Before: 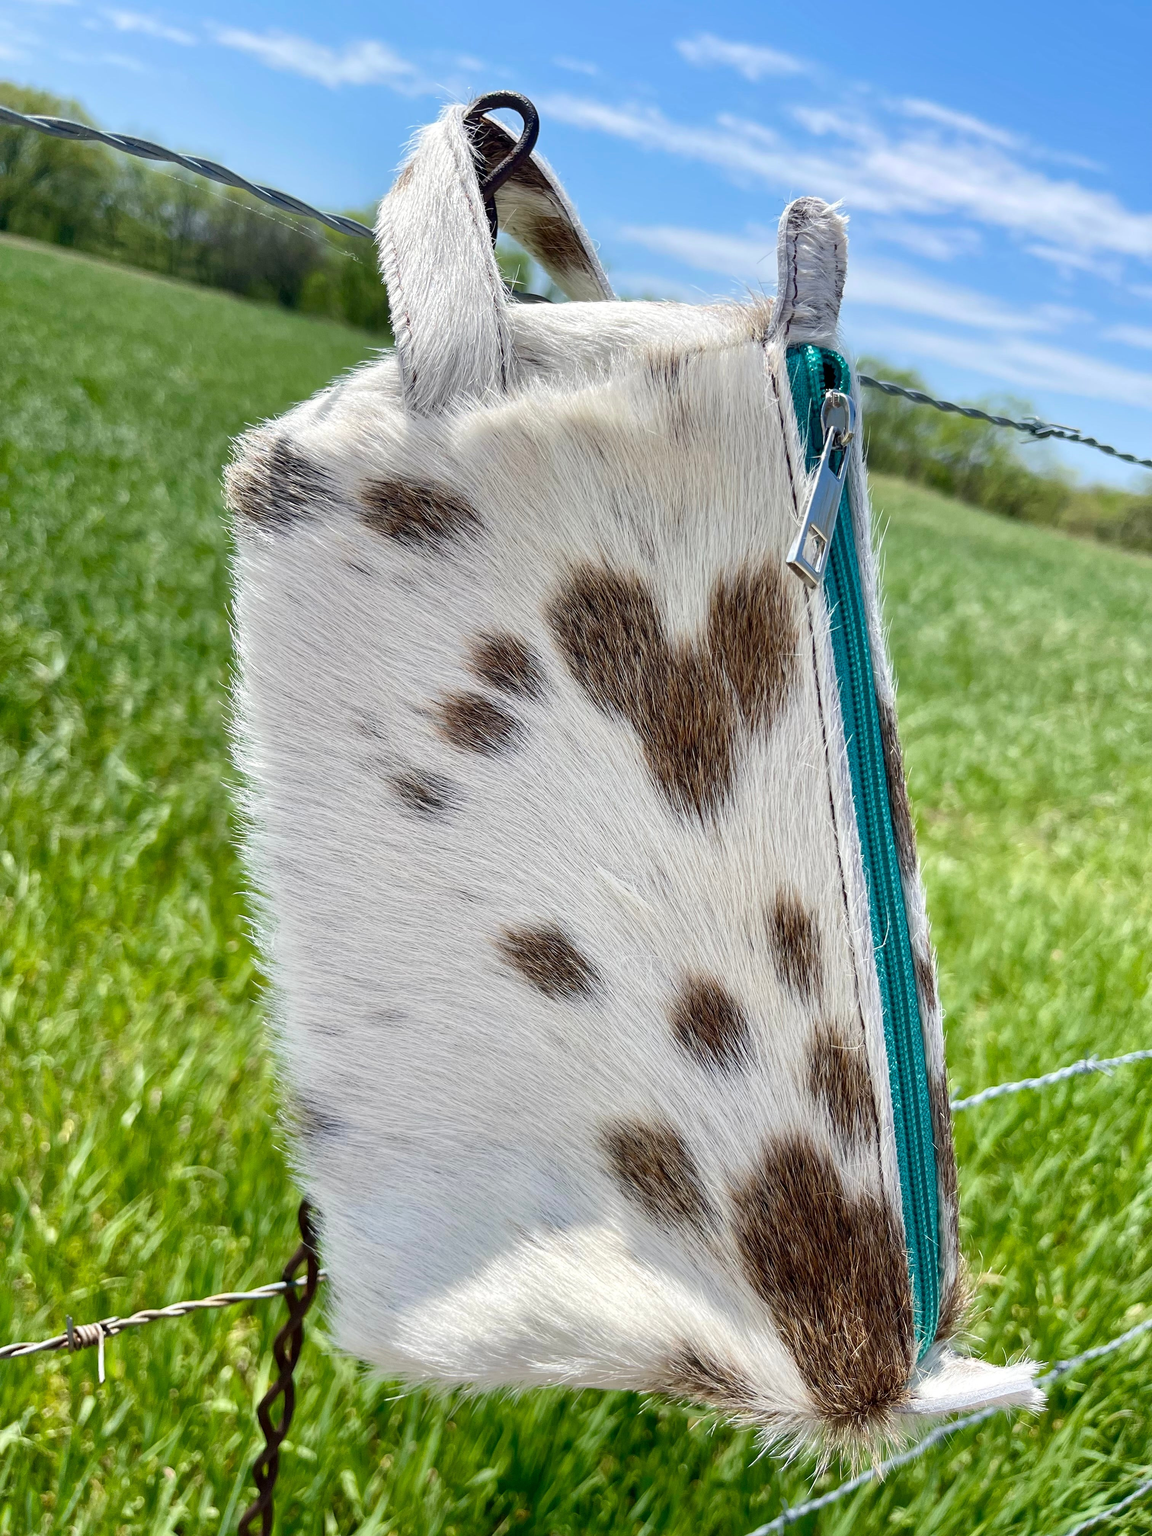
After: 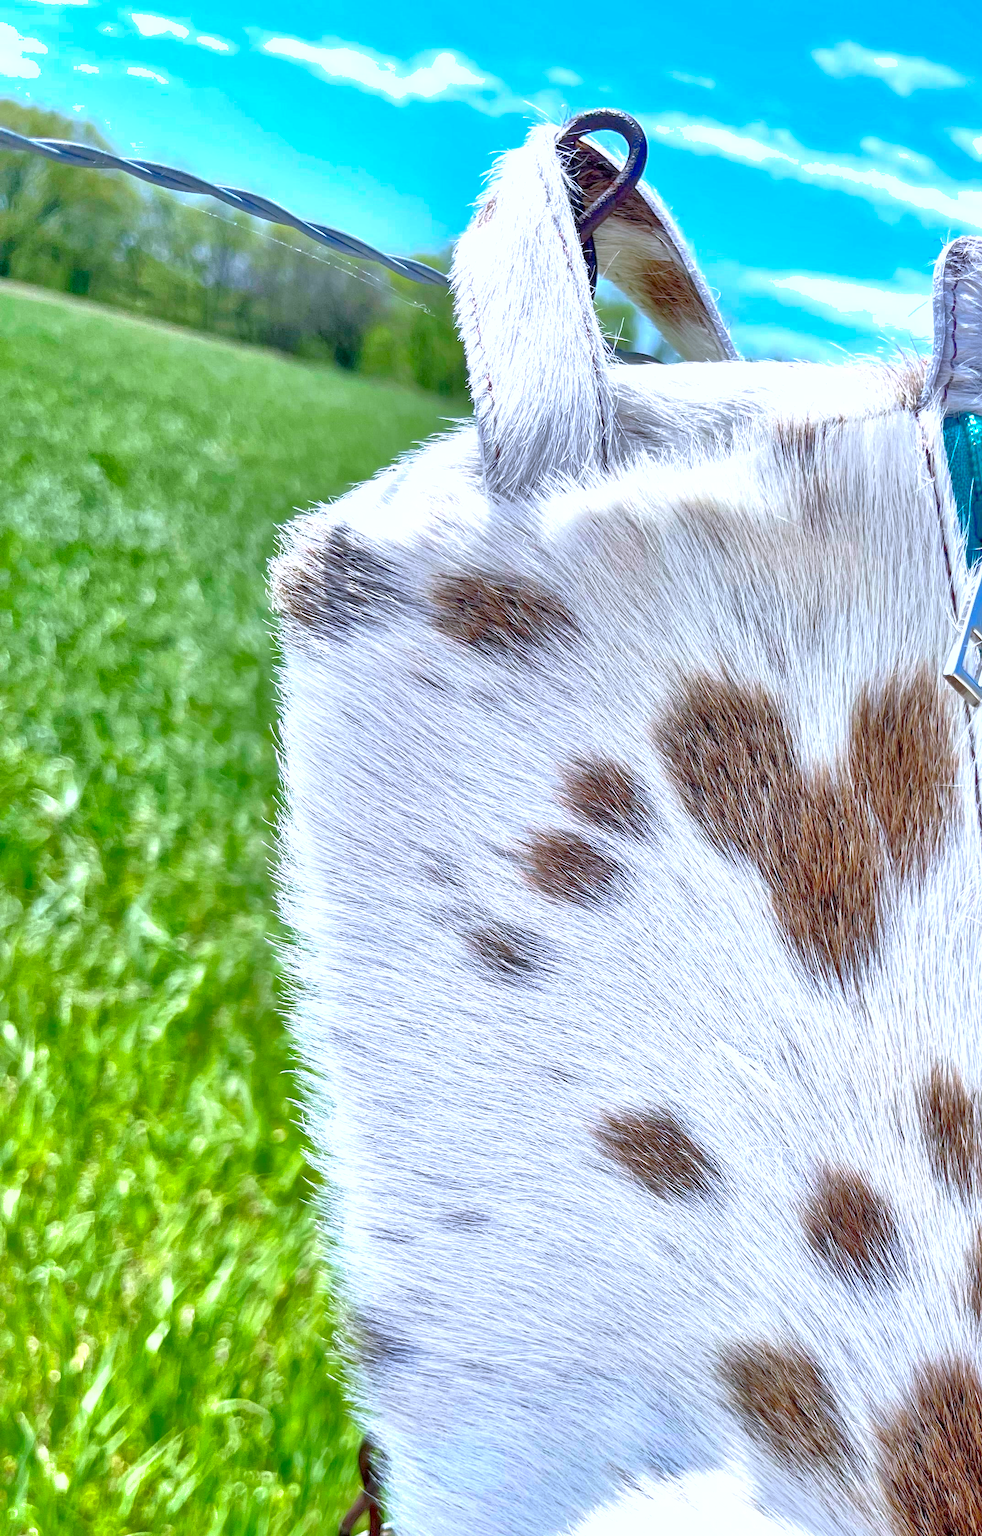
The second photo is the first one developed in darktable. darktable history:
shadows and highlights: on, module defaults
white balance: emerald 1
tone curve: color space Lab, linked channels, preserve colors none
exposure: black level correction 0, exposure 0.7 EV, compensate exposure bias true, compensate highlight preservation false
color calibration: illuminant as shot in camera, x 0.37, y 0.382, temperature 4313.32 K
tone equalizer: -7 EV 0.15 EV, -6 EV 0.6 EV, -5 EV 1.15 EV, -4 EV 1.33 EV, -3 EV 1.15 EV, -2 EV 0.6 EV, -1 EV 0.15 EV, mask exposure compensation -0.5 EV
contrast brightness saturation: contrast 0.13, brightness -0.05, saturation 0.16
crop: right 28.885%, bottom 16.626%
